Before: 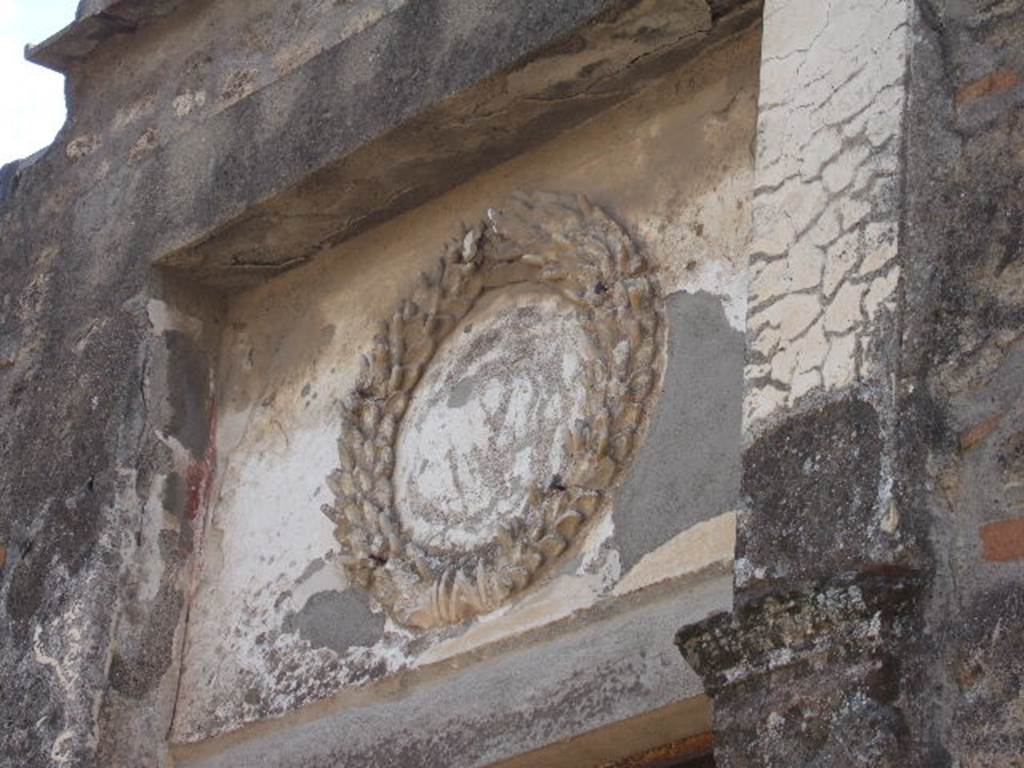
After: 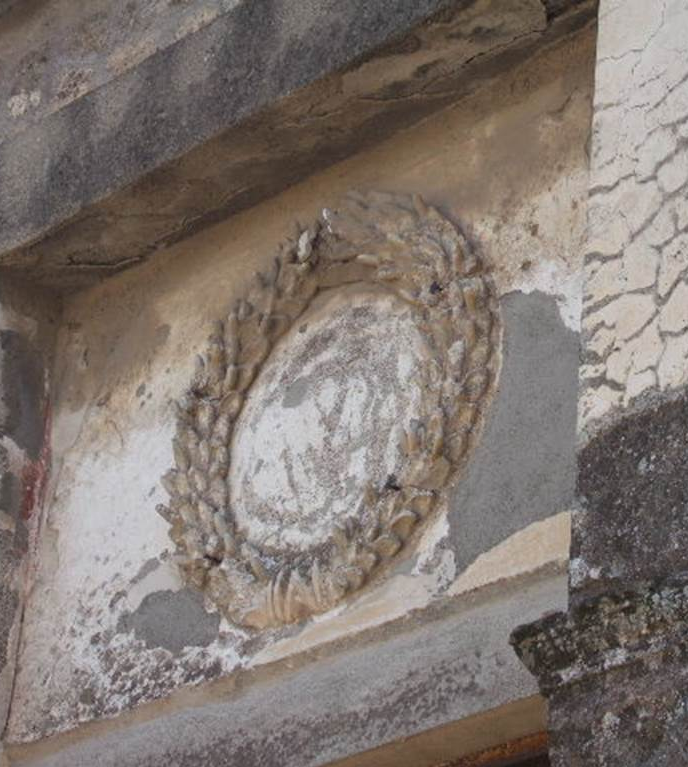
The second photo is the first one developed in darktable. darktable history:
crop and rotate: left 16.143%, right 16.647%
